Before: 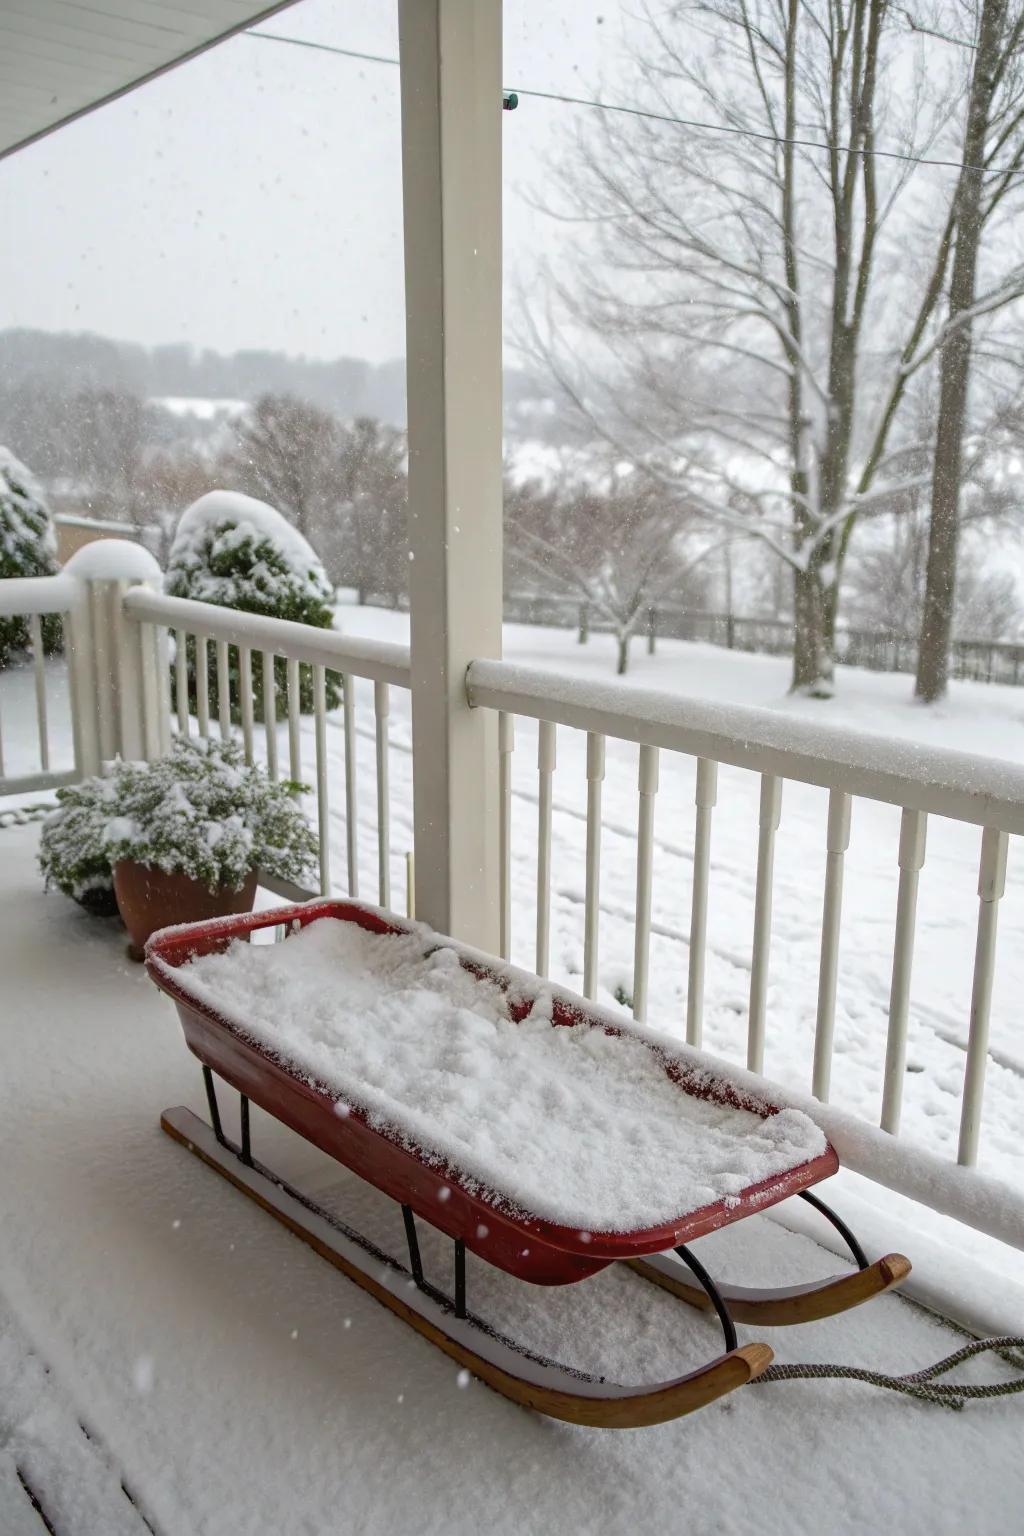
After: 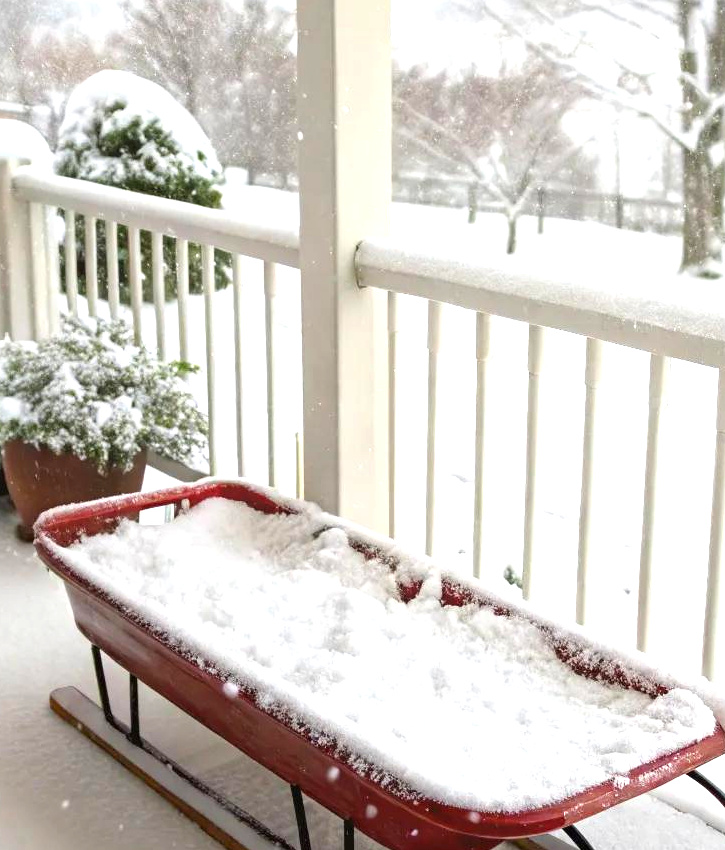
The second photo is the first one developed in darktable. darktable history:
exposure: black level correction 0, exposure 1.104 EV, compensate exposure bias true, compensate highlight preservation false
crop: left 10.89%, top 27.396%, right 18.253%, bottom 17.248%
